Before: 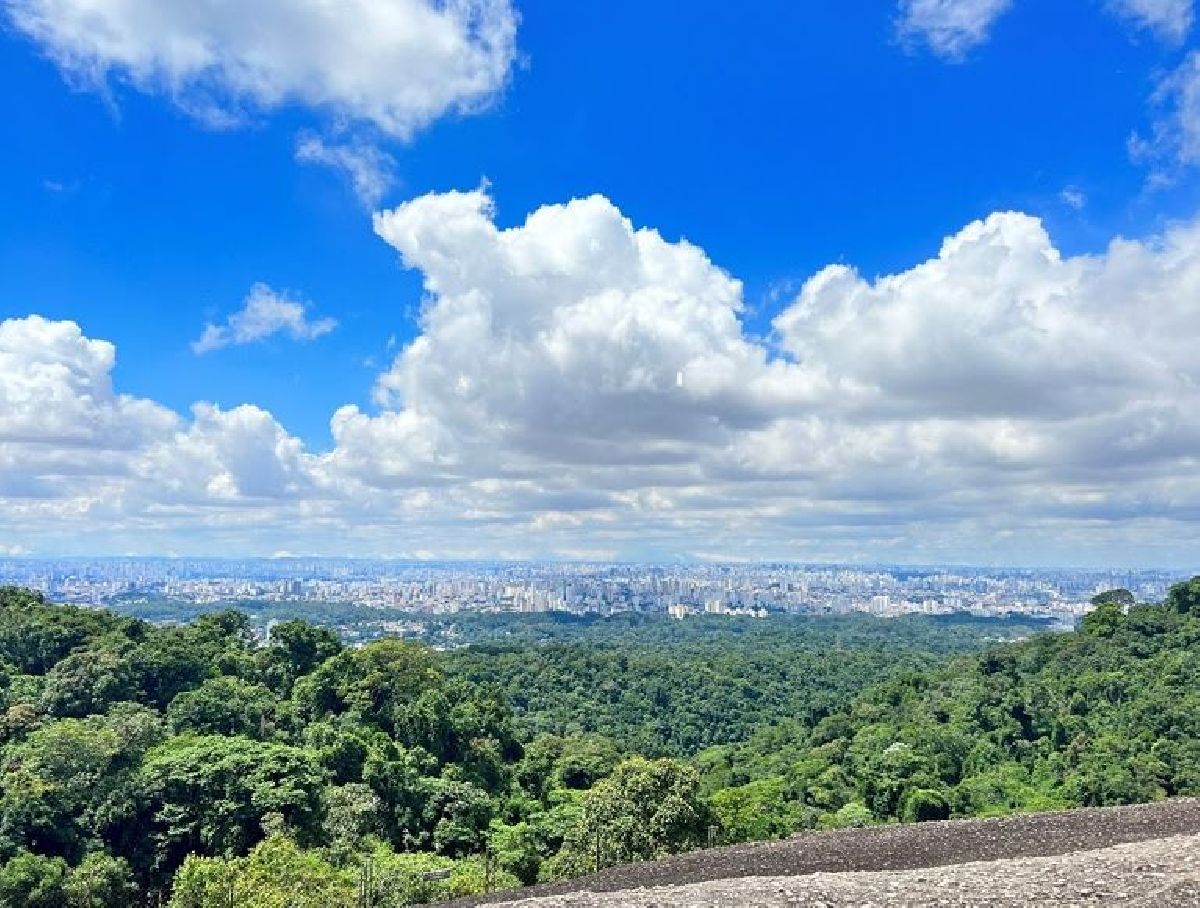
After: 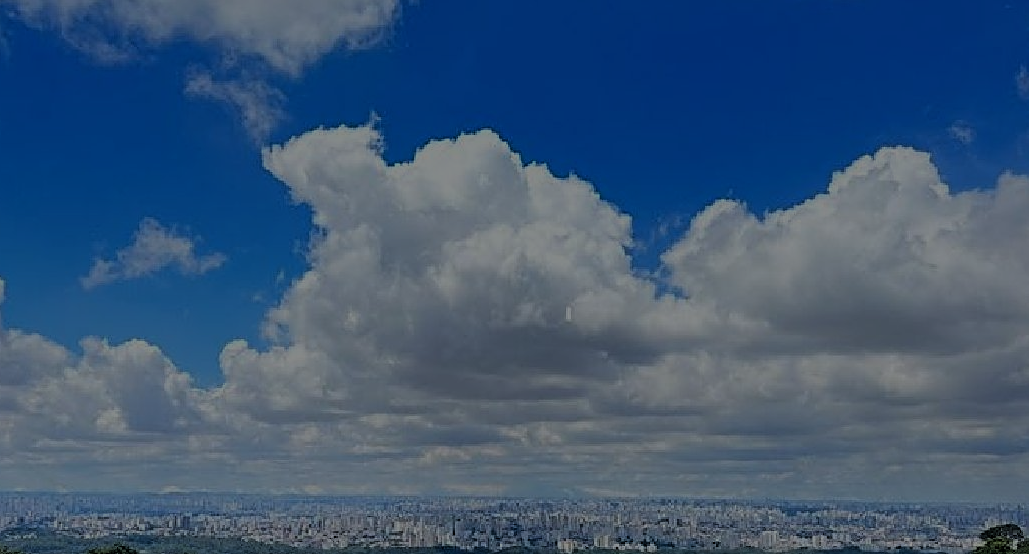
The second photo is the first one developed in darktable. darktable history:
filmic rgb: black relative exposure -7.71 EV, white relative exposure 4.38 EV, target black luminance 0%, hardness 3.76, latitude 50.82%, contrast 1.062, highlights saturation mix 8.56%, shadows ↔ highlights balance -0.23%
exposure: exposure -2.003 EV, compensate highlight preservation false
sharpen: on, module defaults
crop and rotate: left 9.296%, top 7.219%, right 4.883%, bottom 31.688%
